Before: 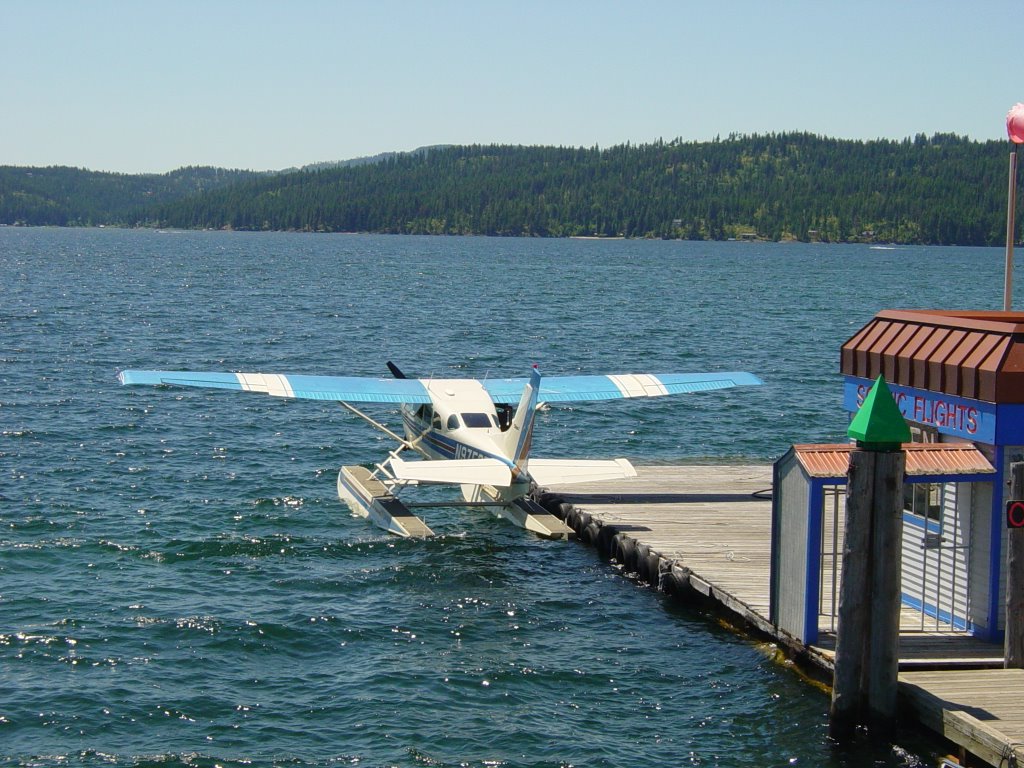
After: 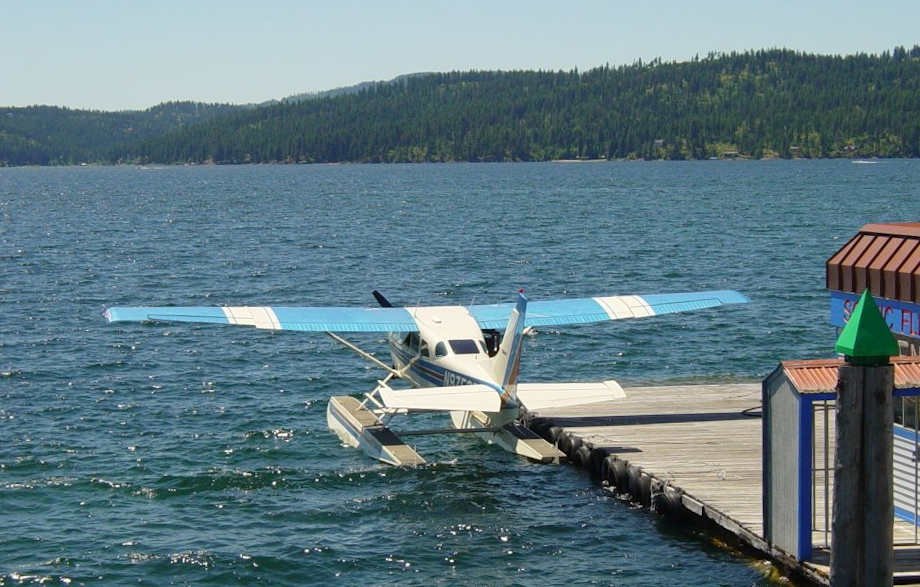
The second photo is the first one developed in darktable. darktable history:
rotate and perspective: rotation -1.75°, automatic cropping off
crop and rotate: left 2.425%, top 11.305%, right 9.6%, bottom 15.08%
